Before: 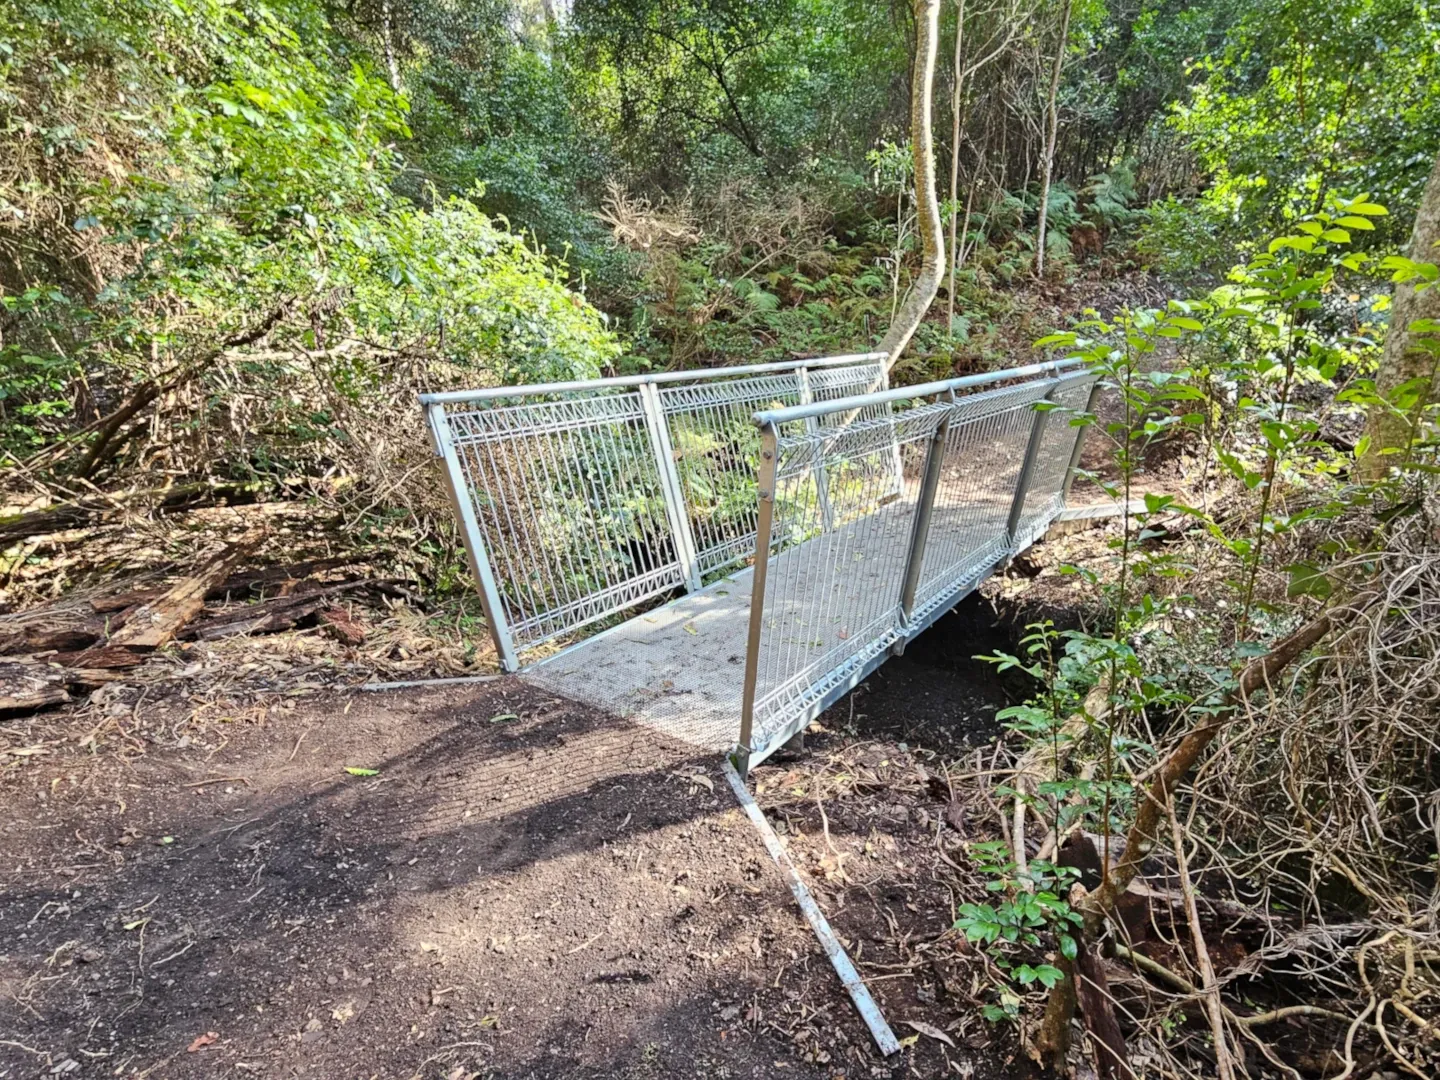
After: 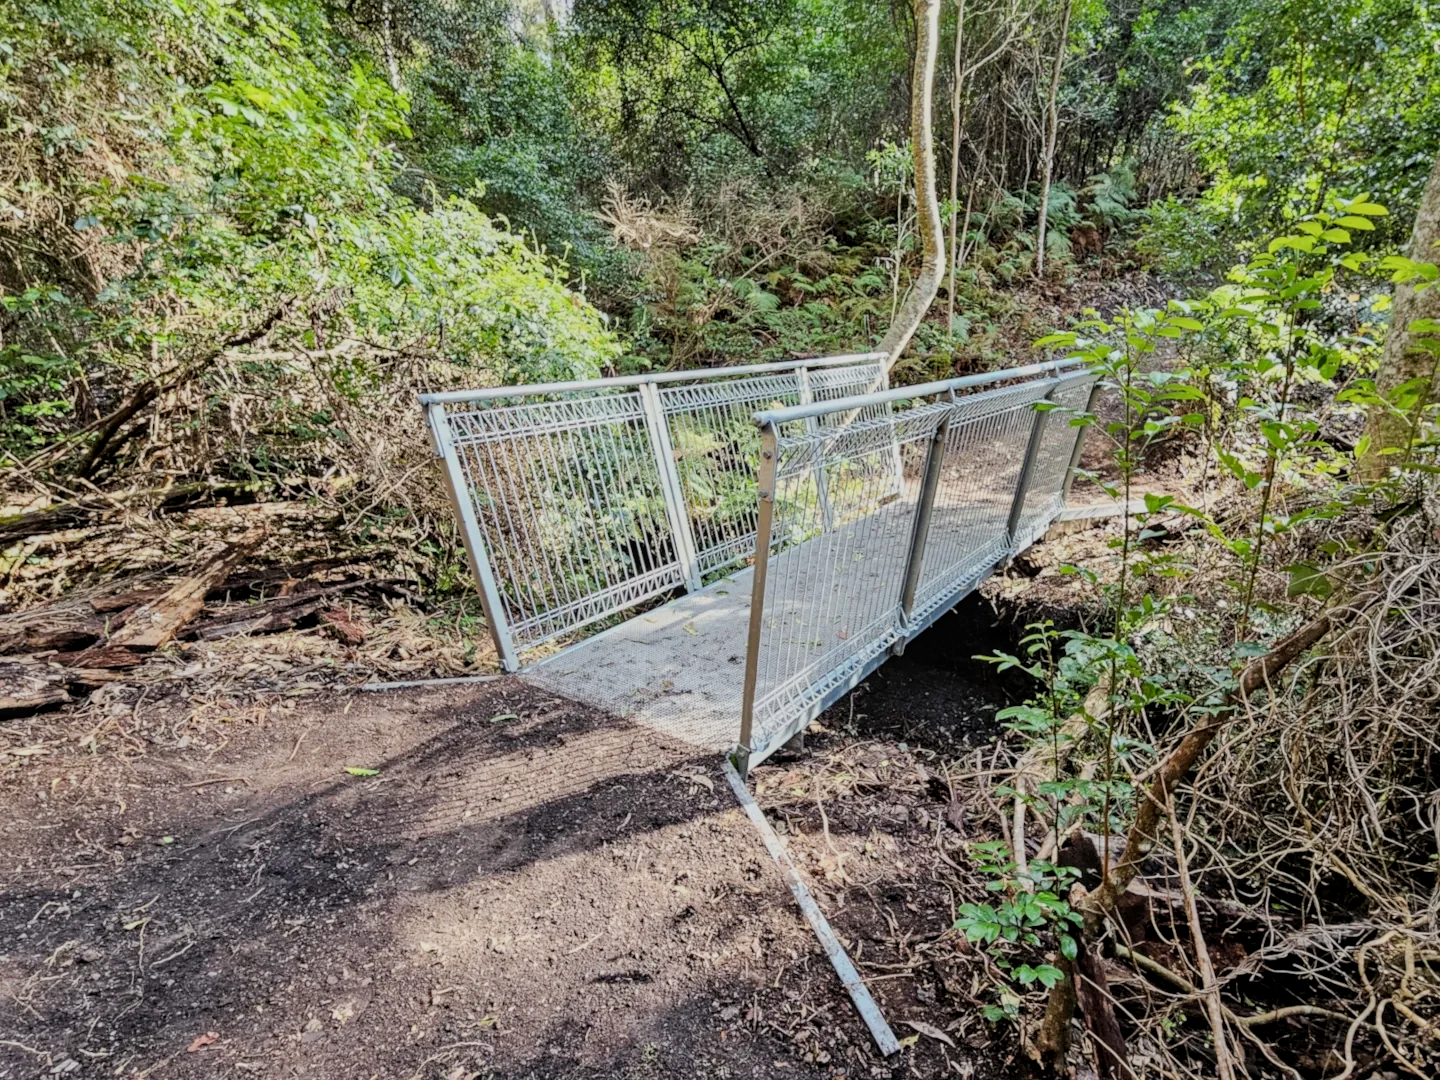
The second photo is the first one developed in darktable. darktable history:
local contrast: on, module defaults
filmic rgb: black relative exposure -7.65 EV, white relative exposure 4.56 EV, hardness 3.61, iterations of high-quality reconstruction 0
